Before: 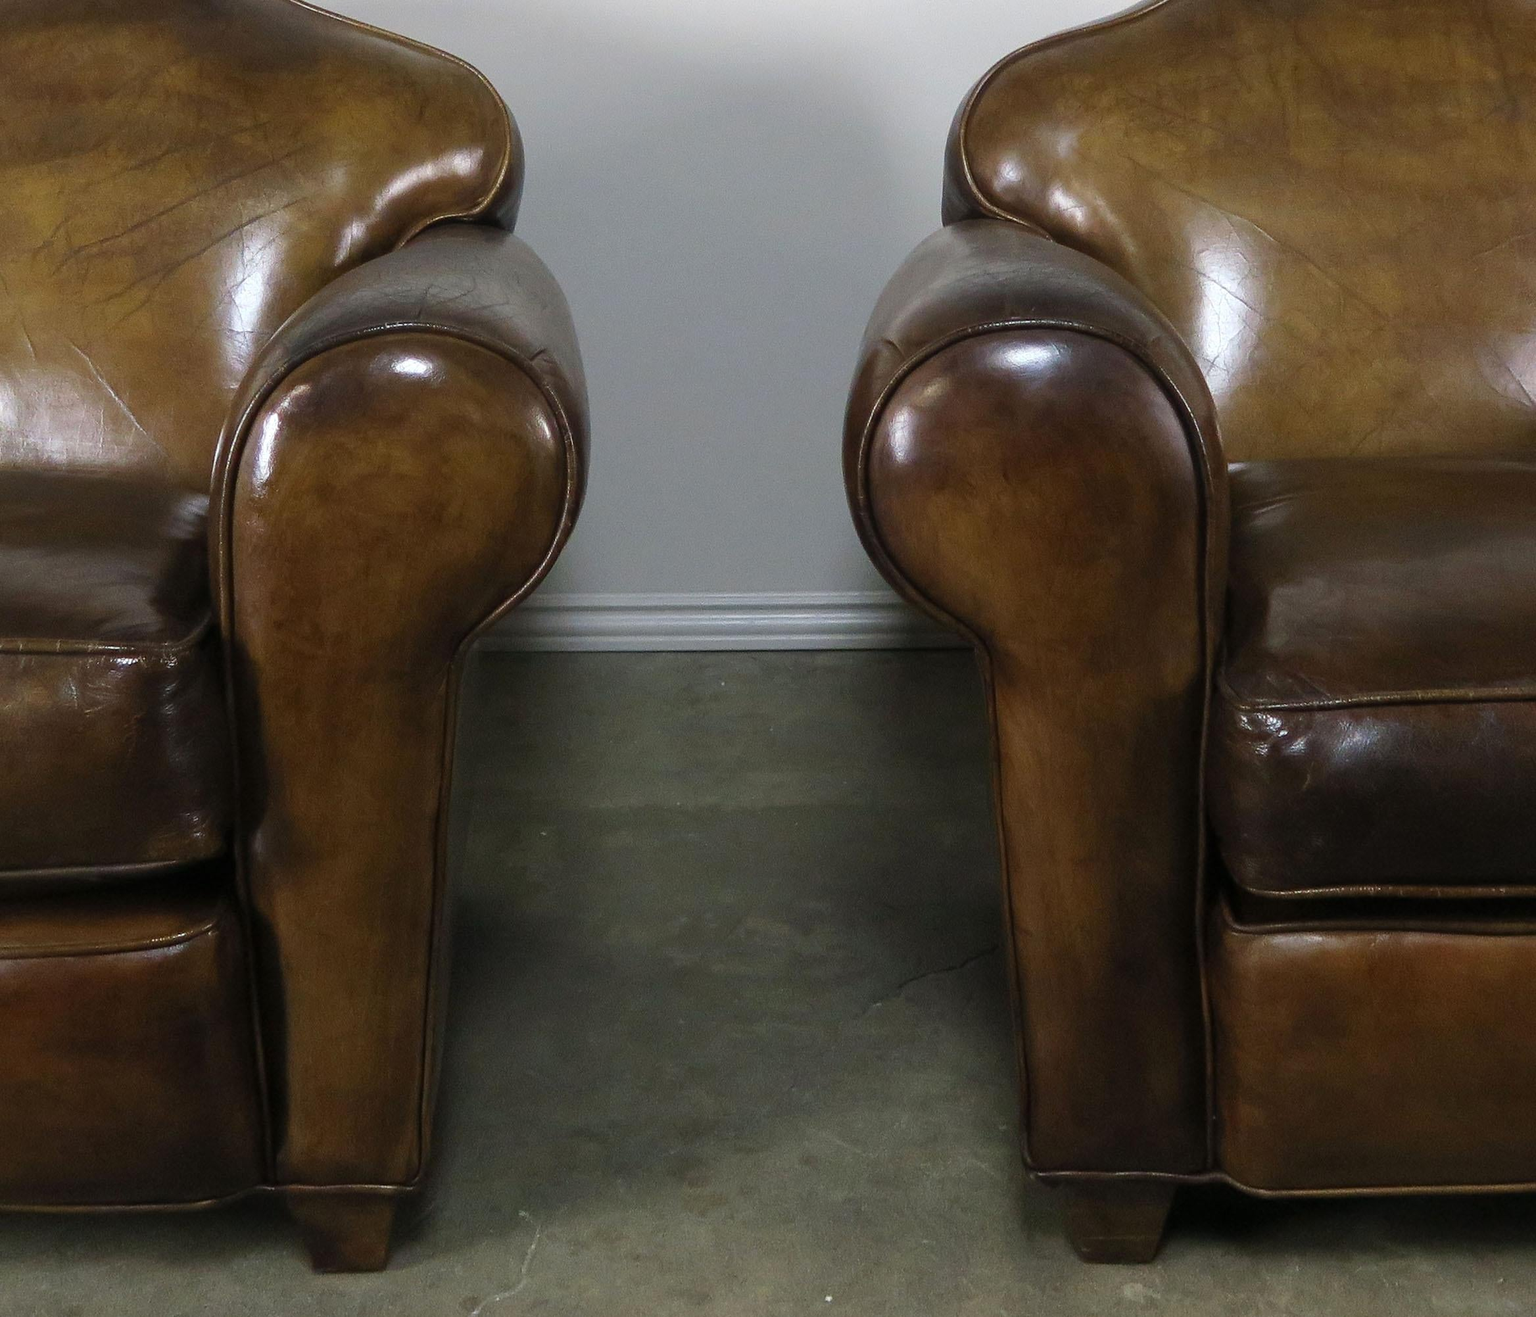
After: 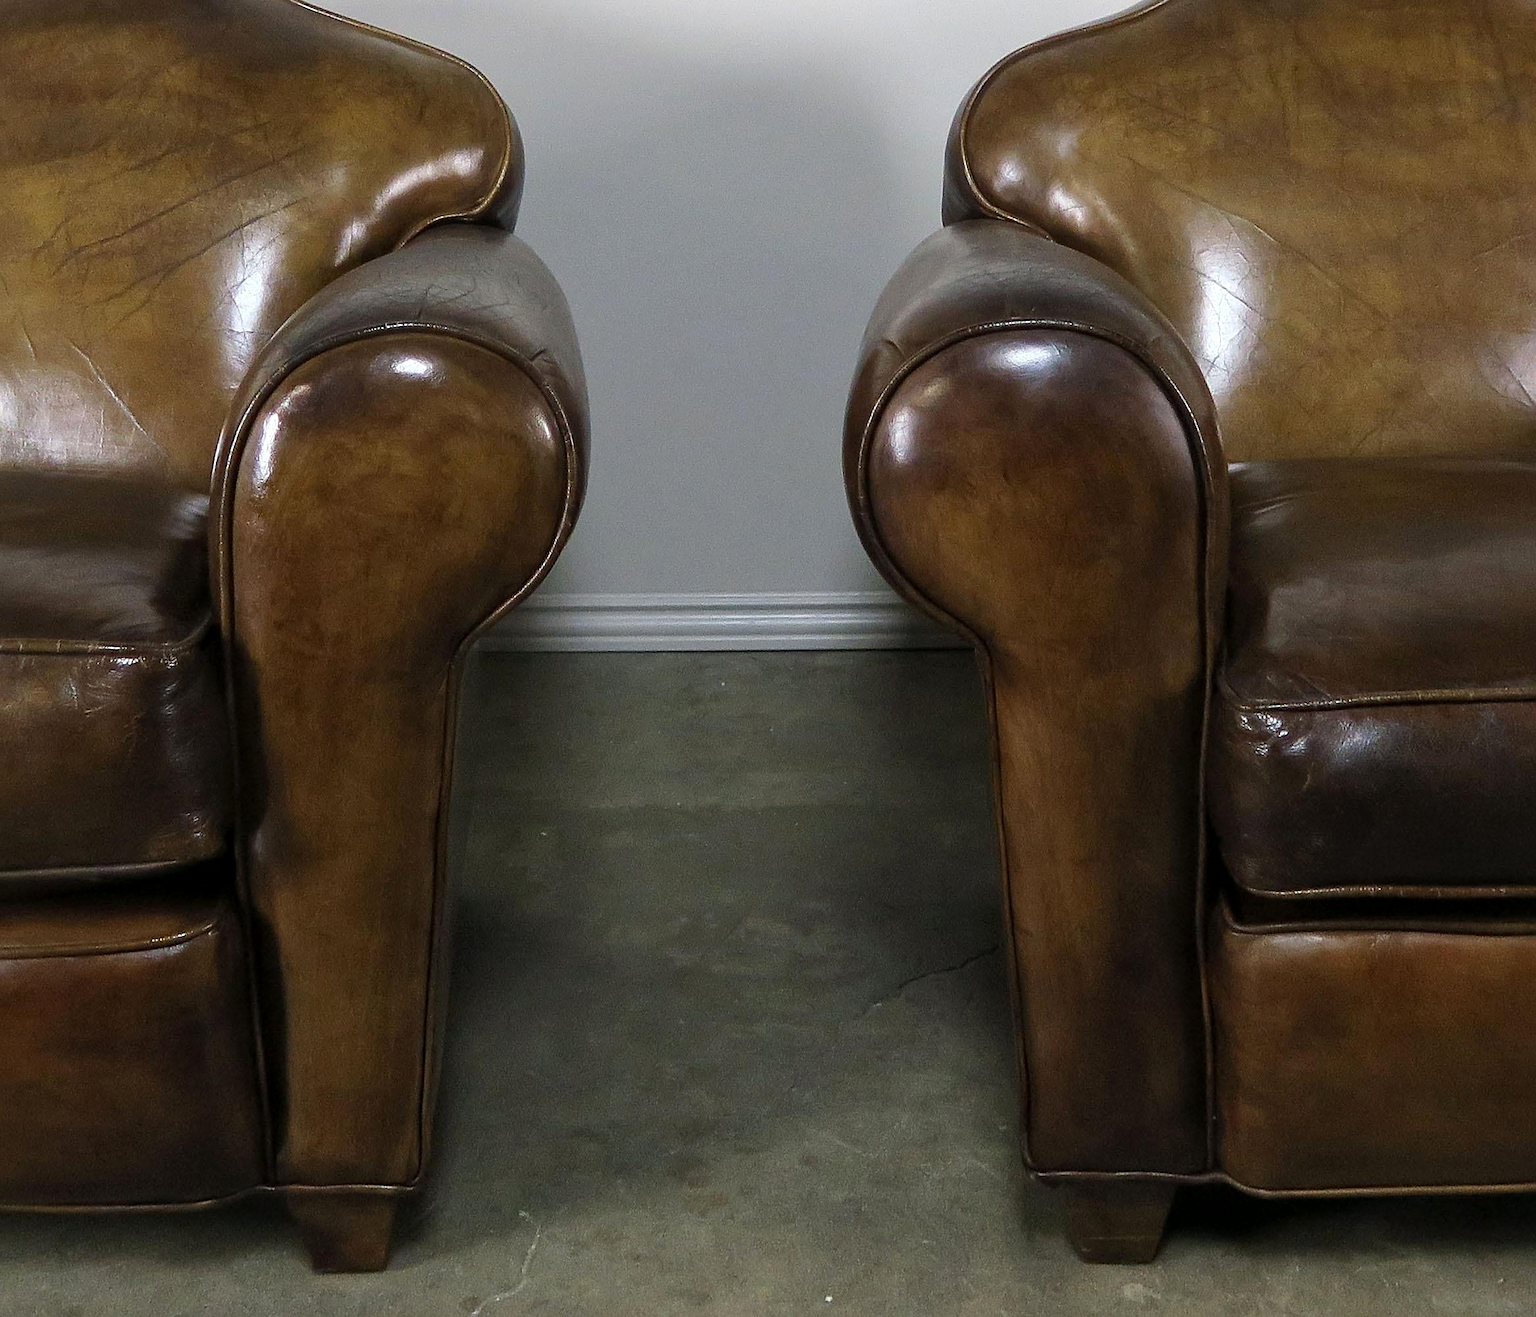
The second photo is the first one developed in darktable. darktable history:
local contrast: mode bilateral grid, contrast 19, coarseness 49, detail 119%, midtone range 0.2
sharpen: on, module defaults
